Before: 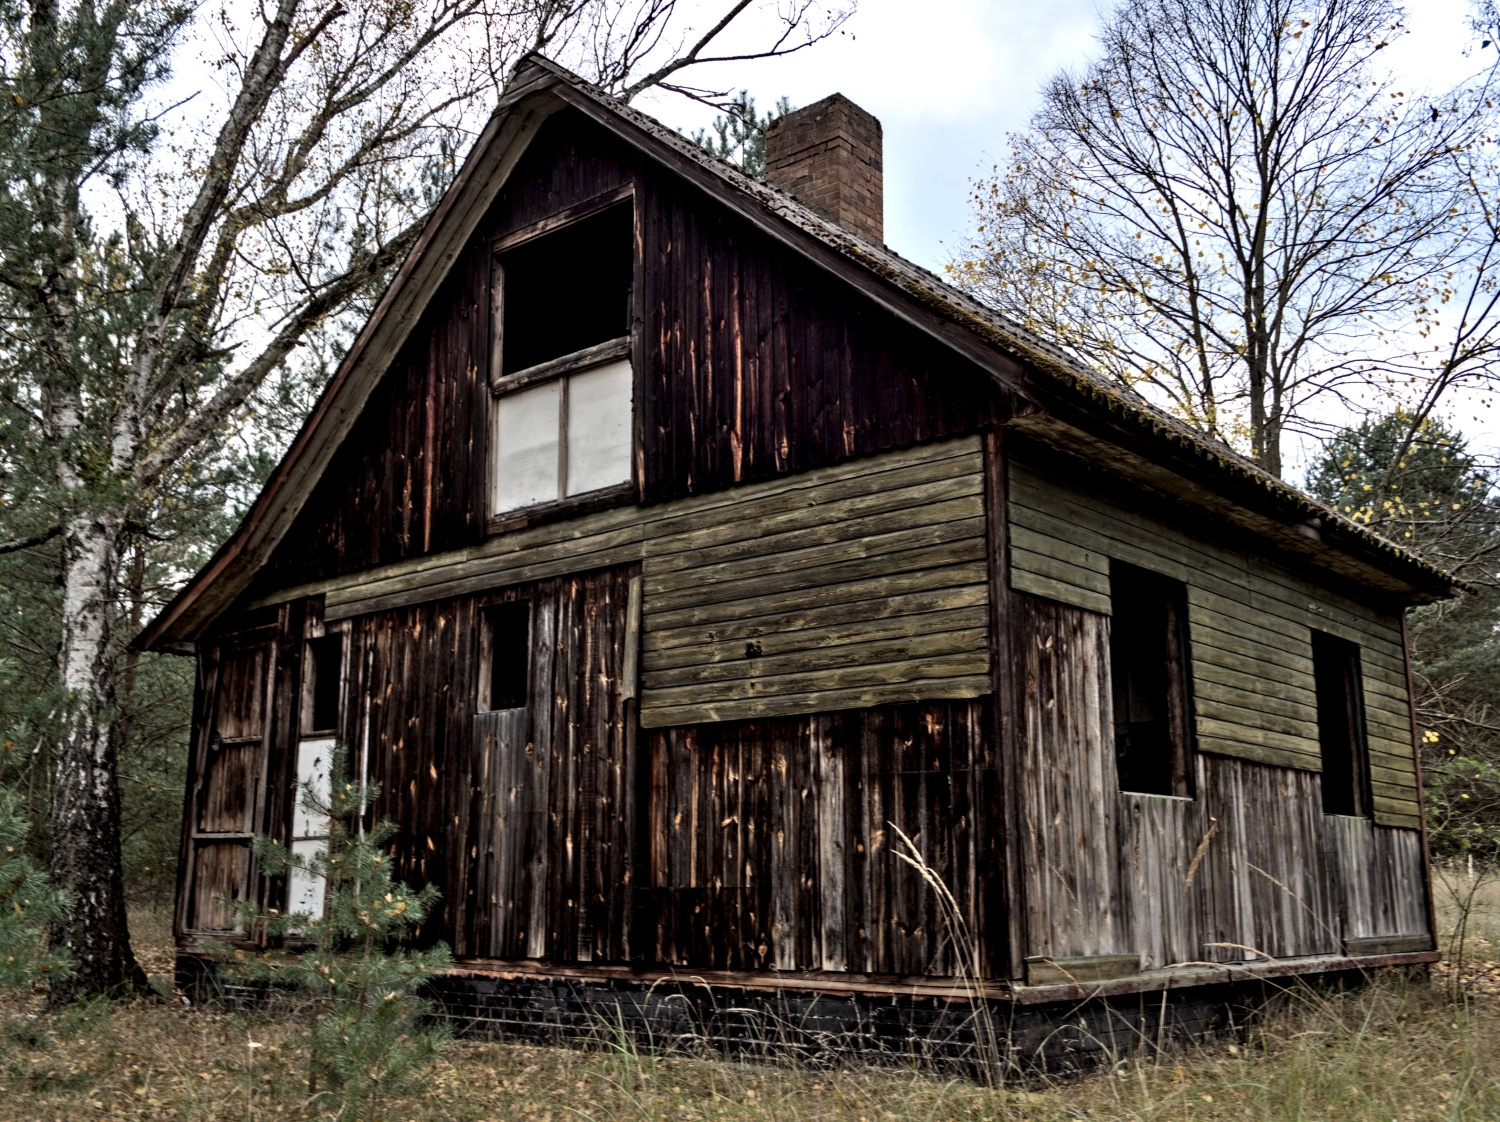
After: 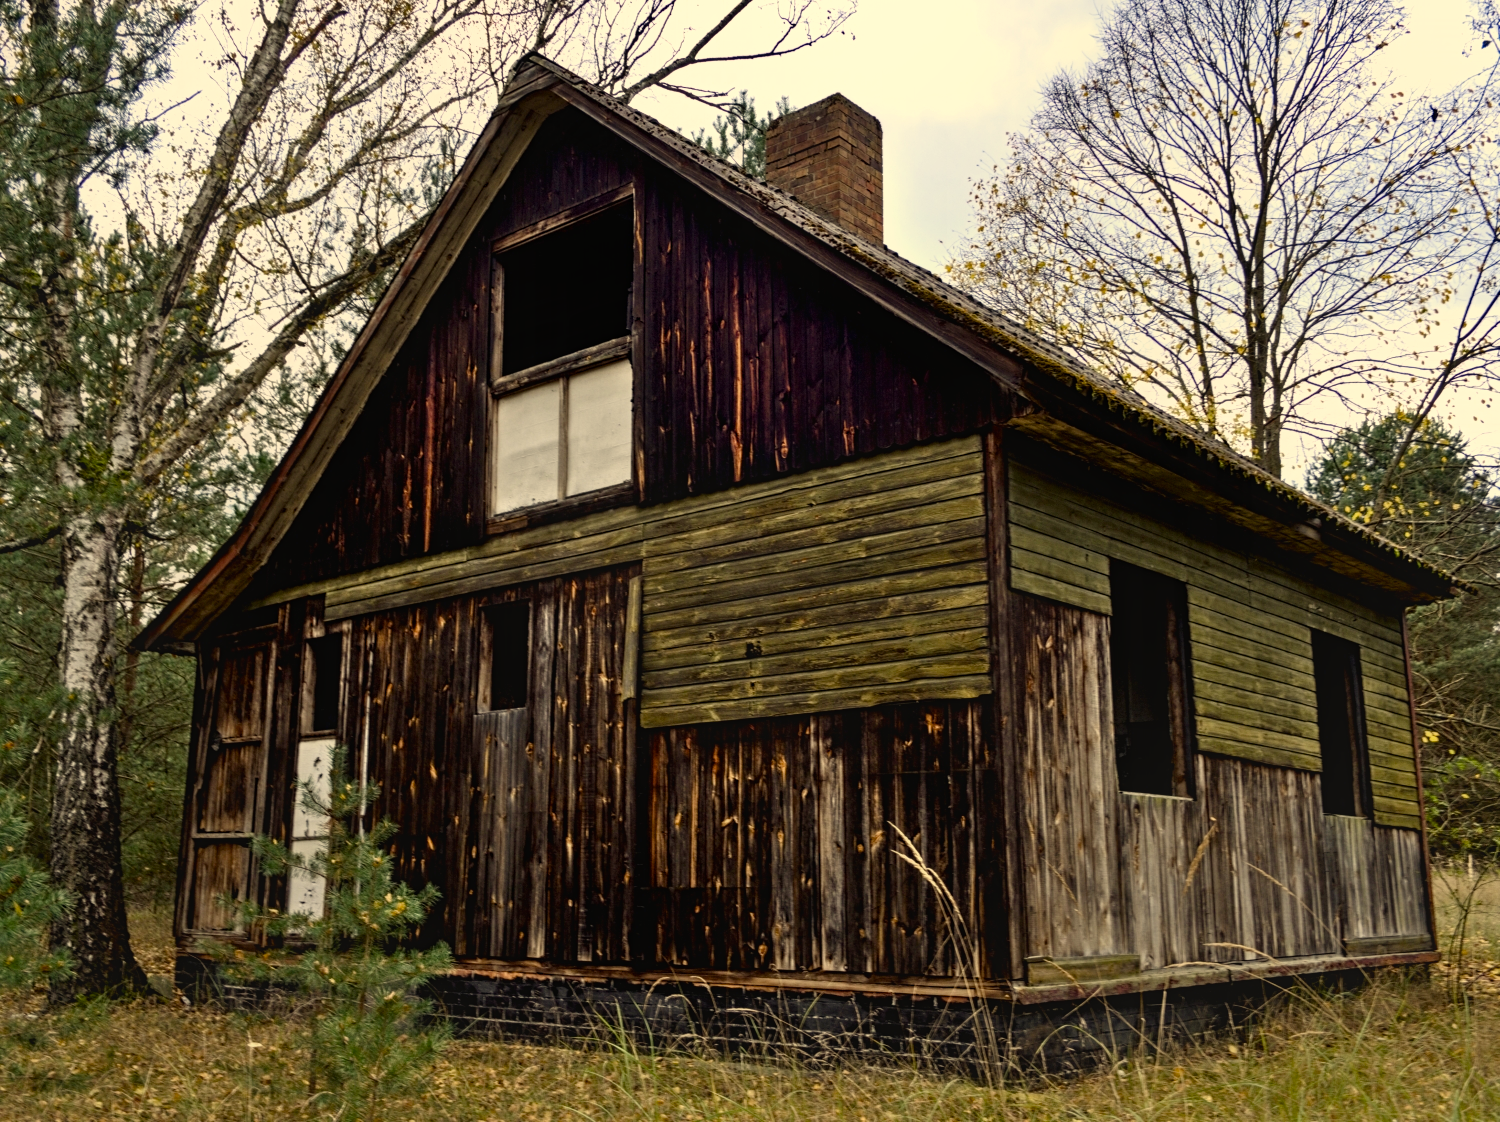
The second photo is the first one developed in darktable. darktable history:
color correction: highlights a* 2.72, highlights b* 22.8
contrast equalizer: y [[0.439, 0.44, 0.442, 0.457, 0.493, 0.498], [0.5 ×6], [0.5 ×6], [0 ×6], [0 ×6]], mix 0.76
color balance rgb: perceptual saturation grading › global saturation 20%, perceptual saturation grading › highlights -25%, perceptual saturation grading › shadows 50%
